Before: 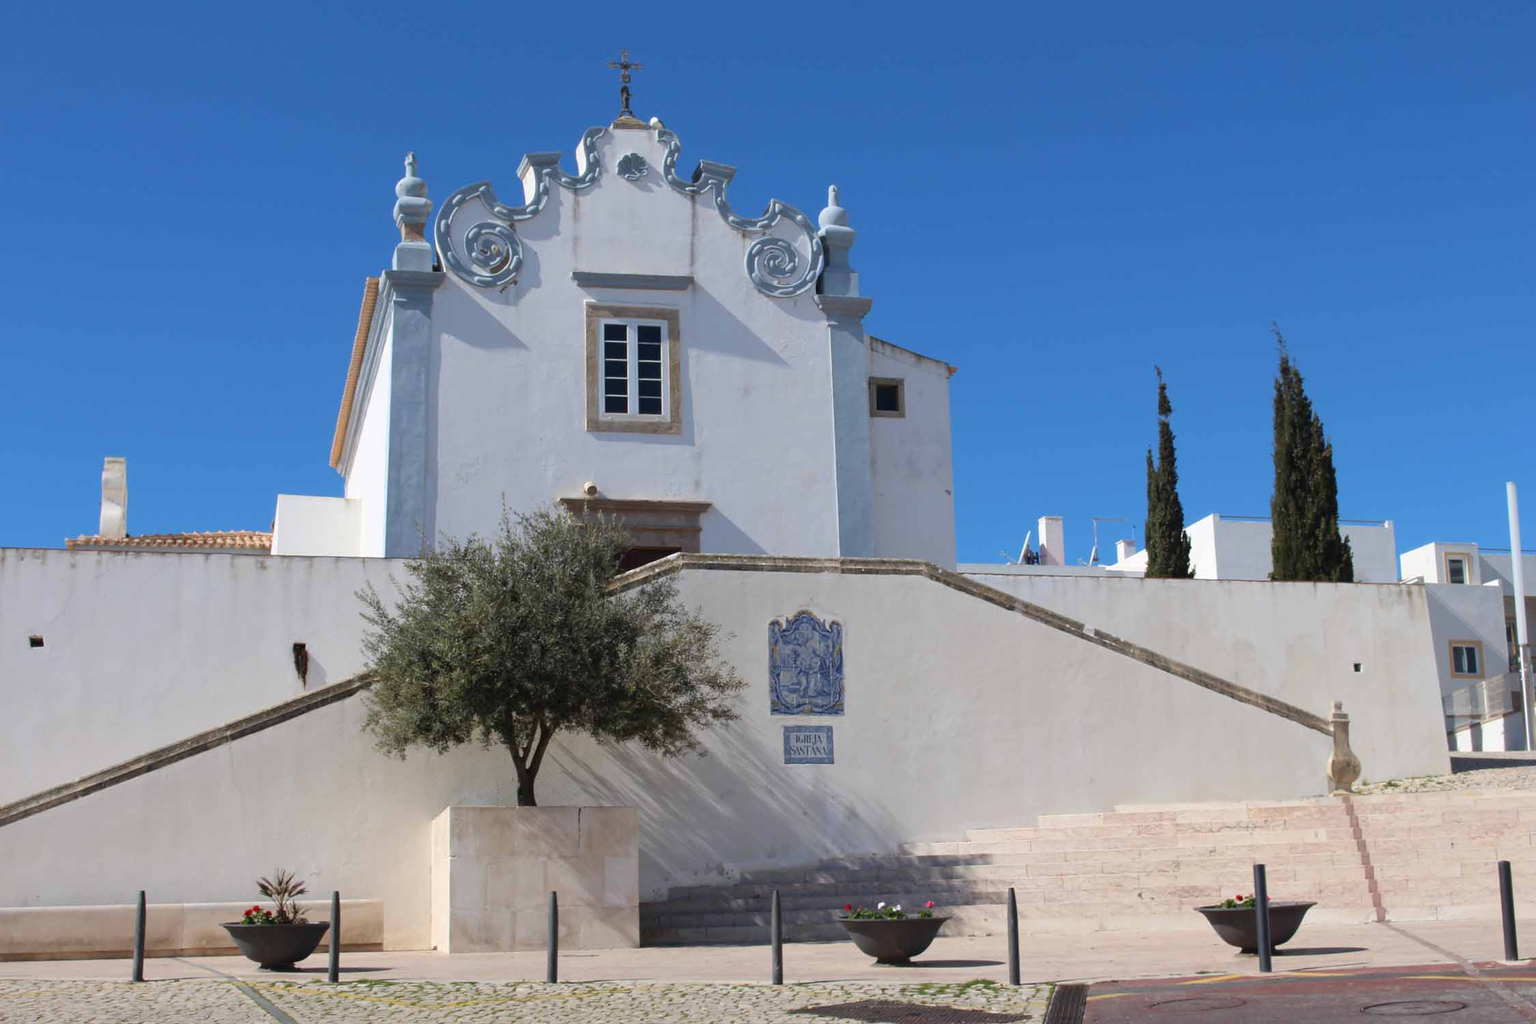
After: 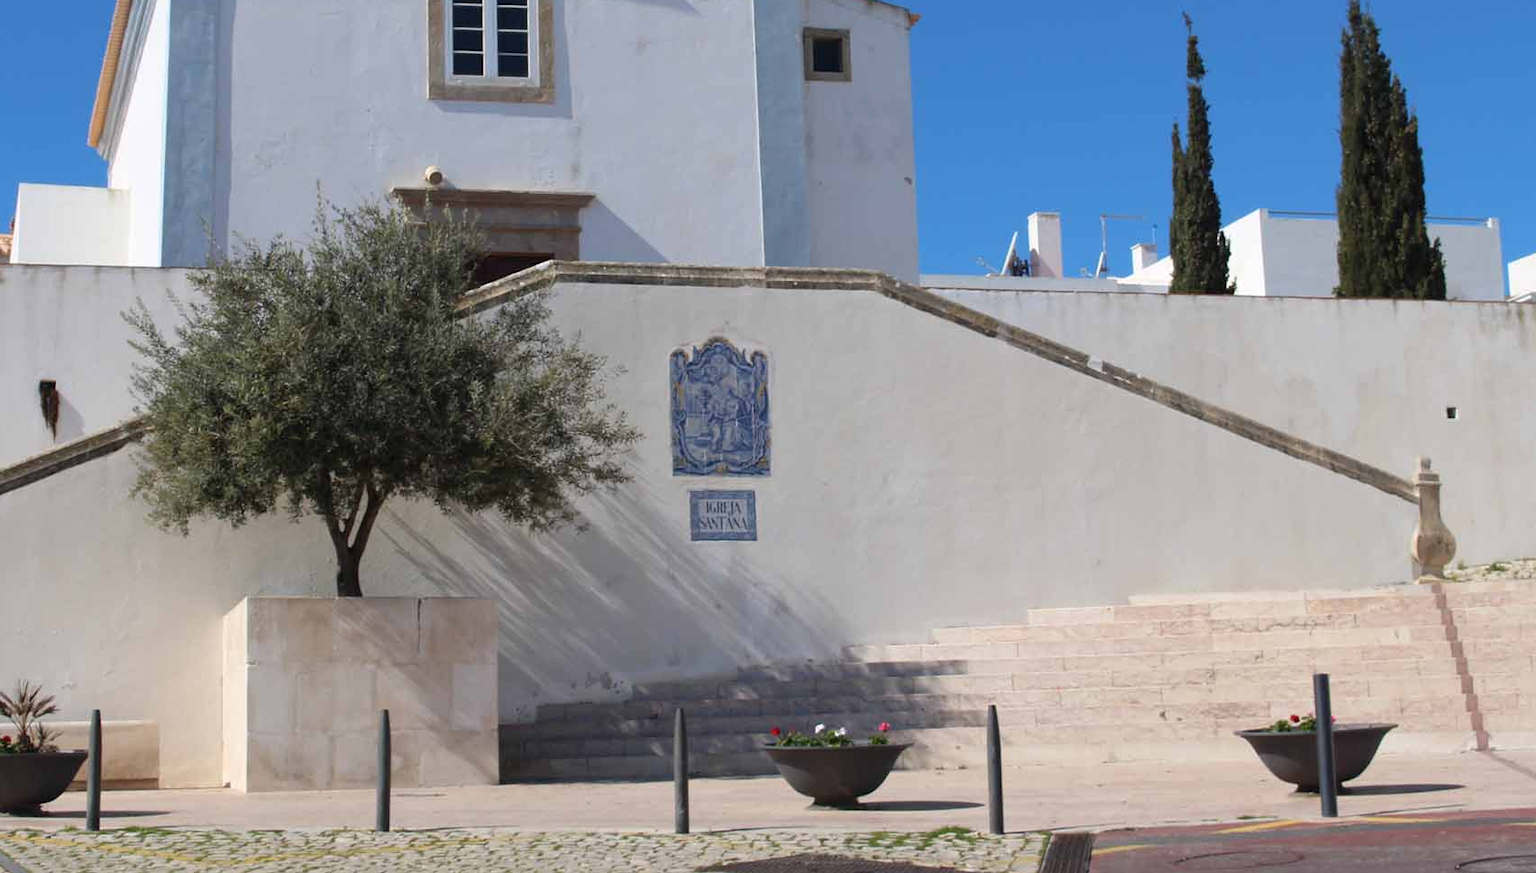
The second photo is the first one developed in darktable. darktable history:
local contrast: mode bilateral grid, contrast 16, coarseness 37, detail 105%, midtone range 0.2
exposure: compensate highlight preservation false
crop and rotate: left 17.192%, top 34.836%, right 7.411%, bottom 0.826%
